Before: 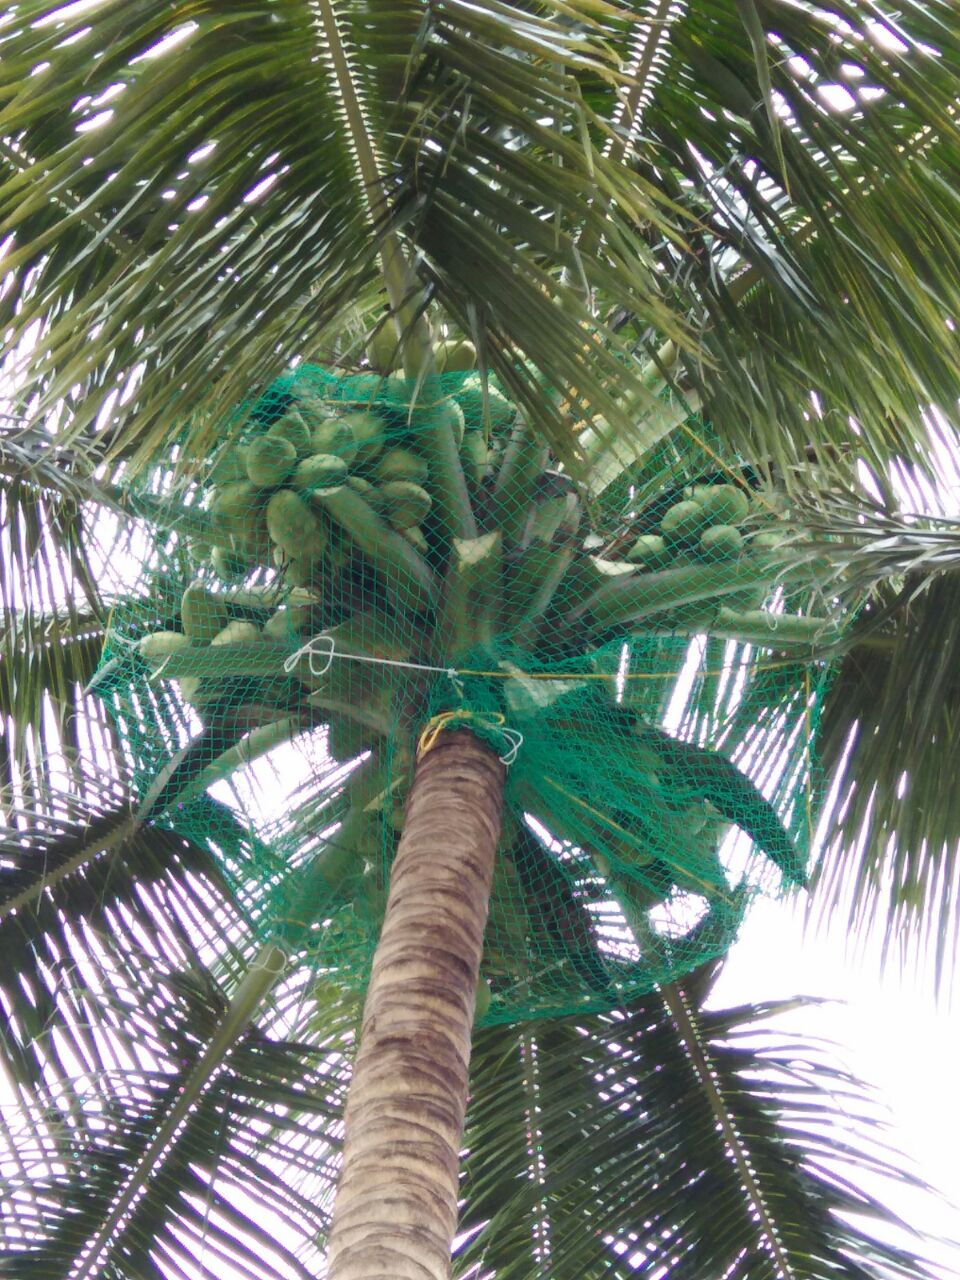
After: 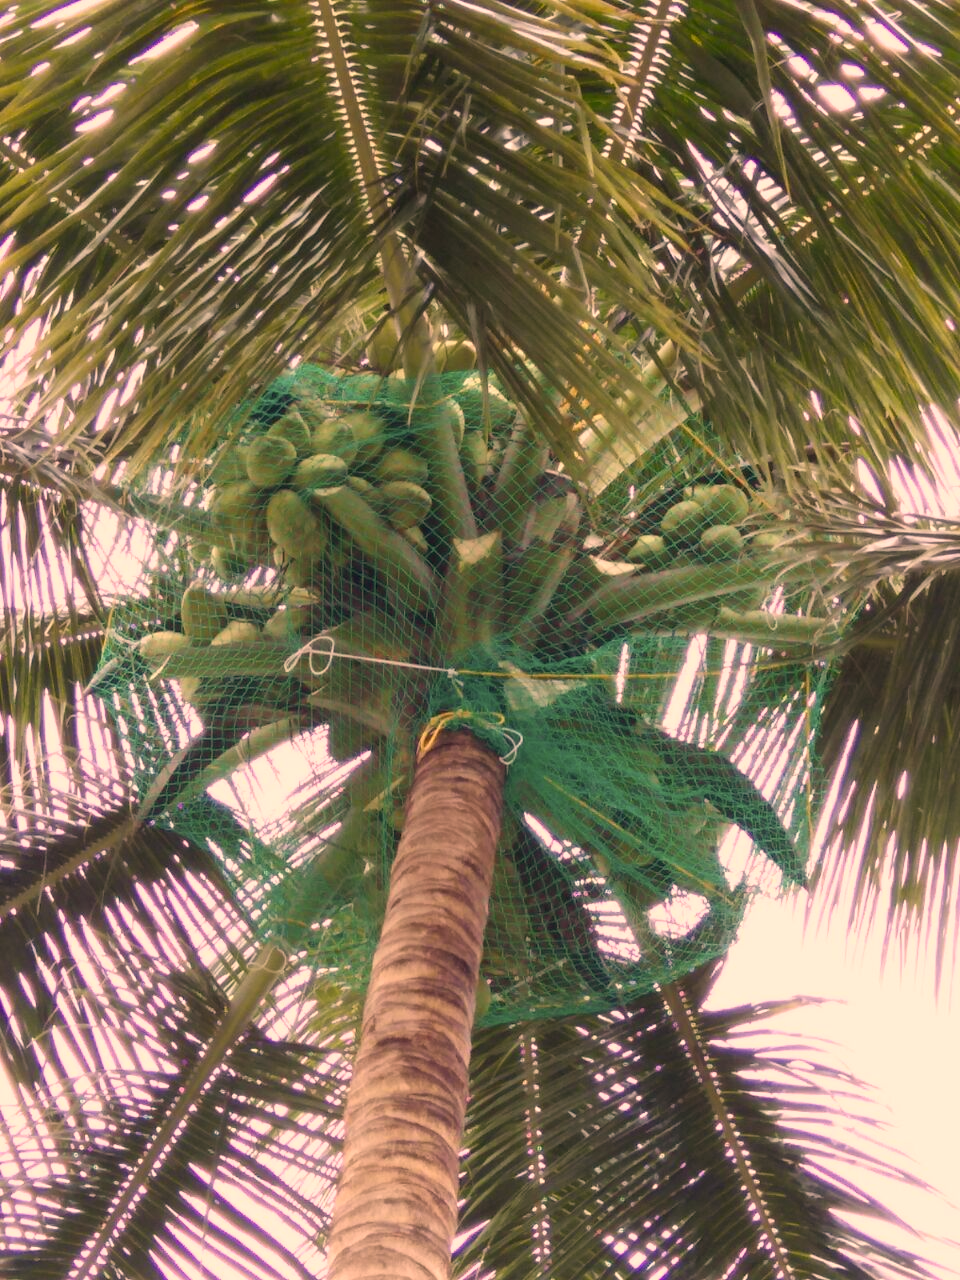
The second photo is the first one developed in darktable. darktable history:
color correction: highlights a* 21.62, highlights b* 21.76
